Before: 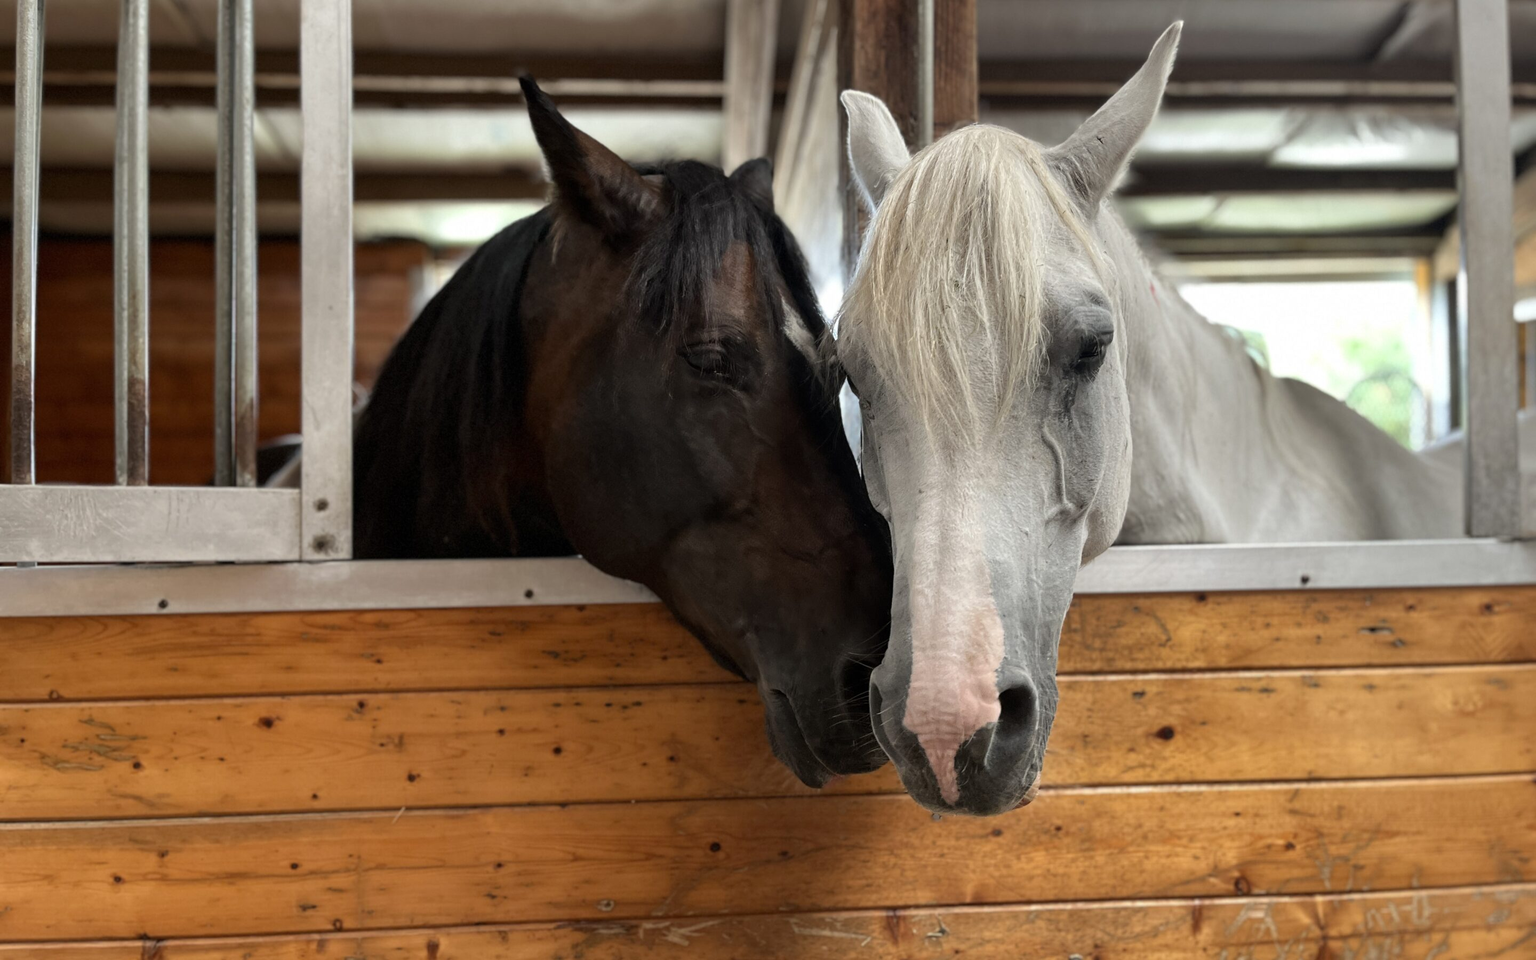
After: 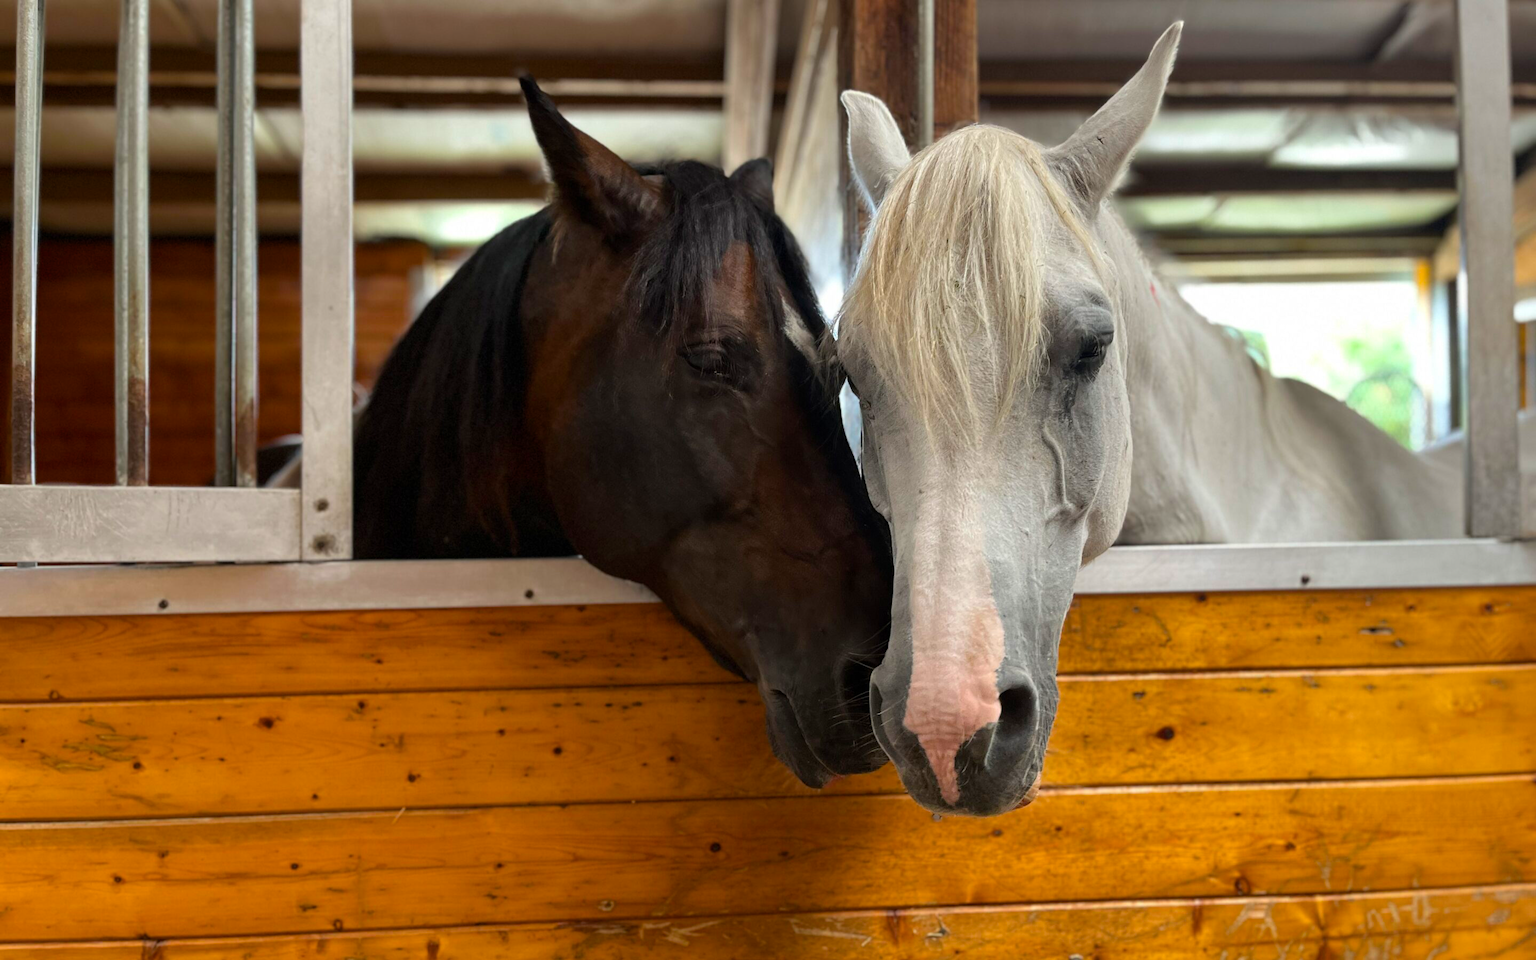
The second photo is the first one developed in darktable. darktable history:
color balance rgb: linear chroma grading › global chroma 15.577%, perceptual saturation grading › global saturation 19.315%
